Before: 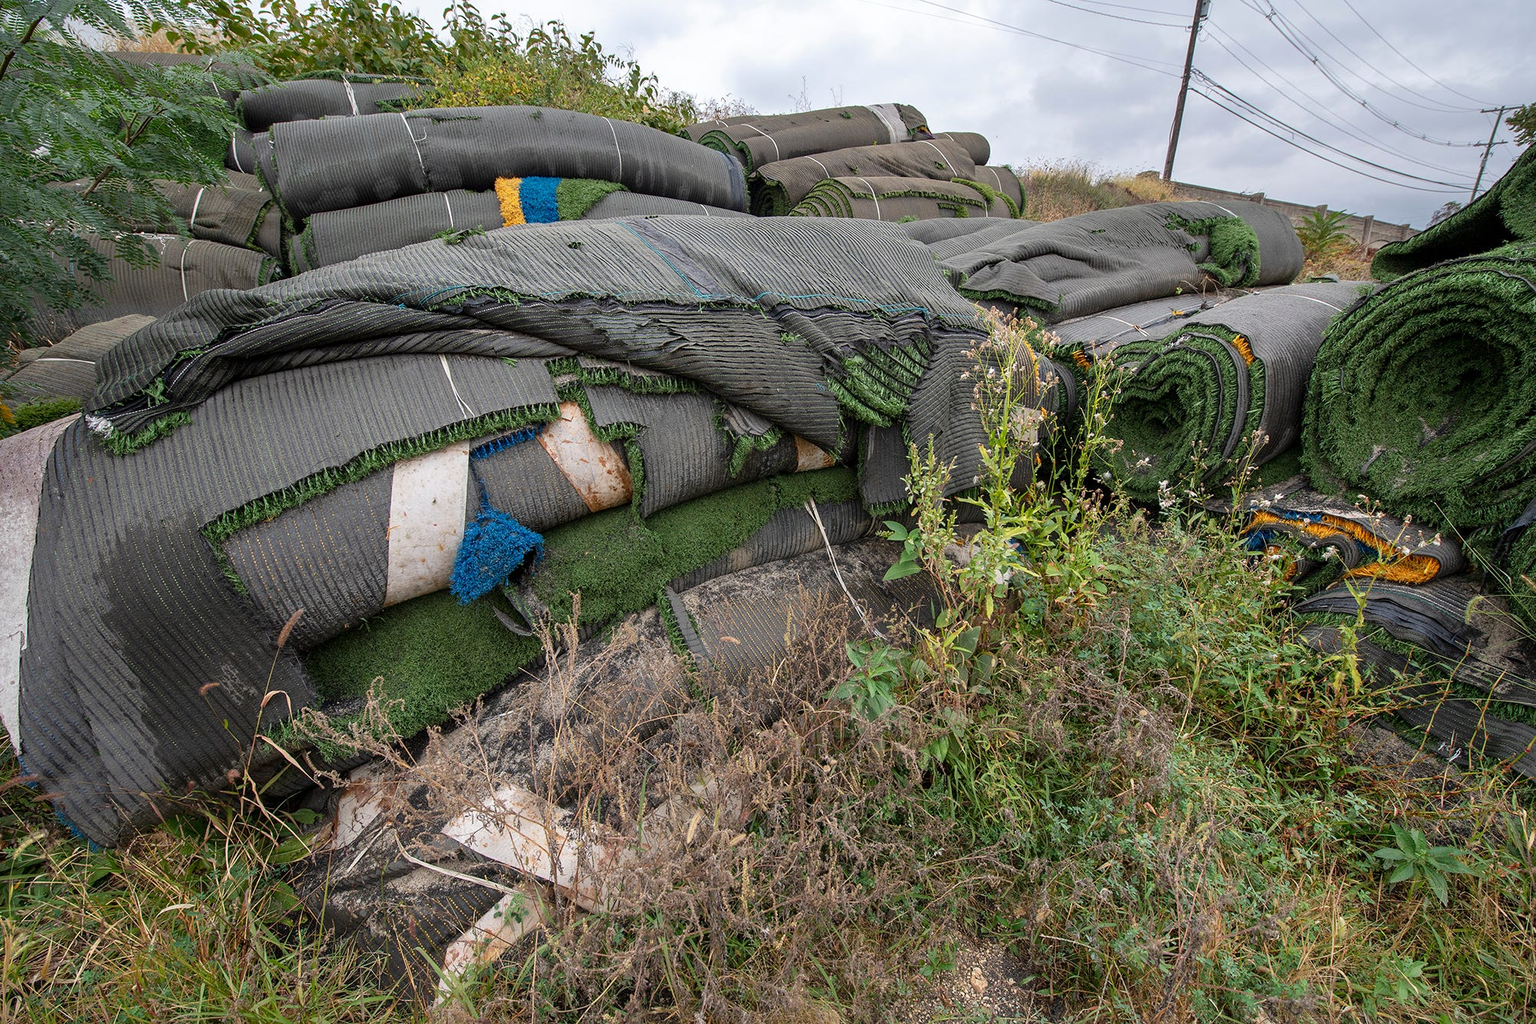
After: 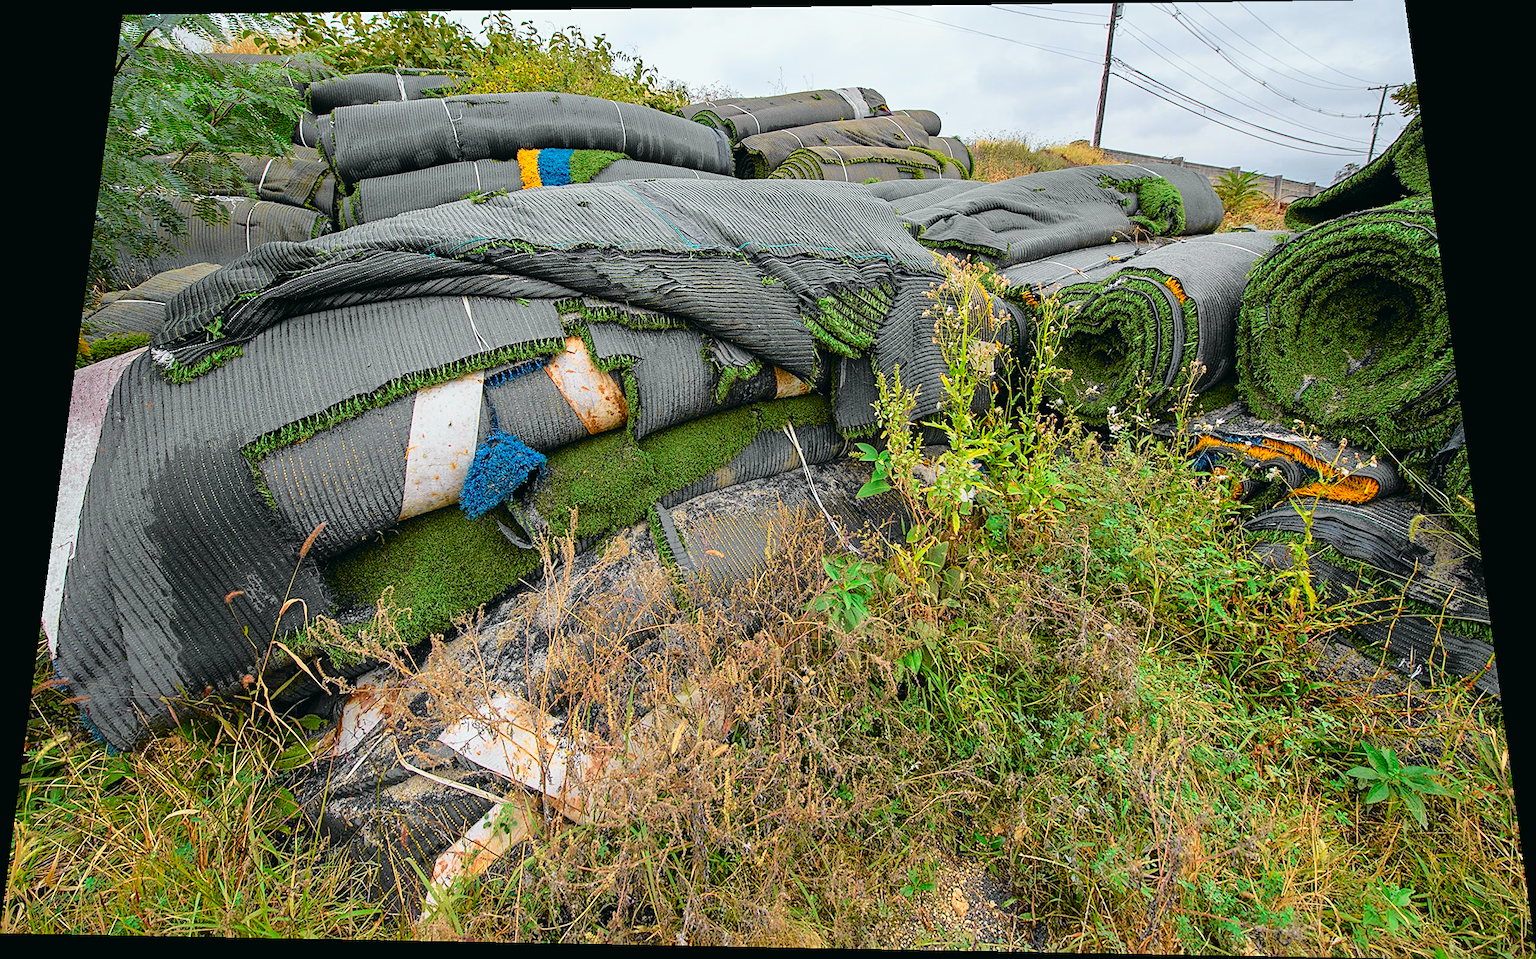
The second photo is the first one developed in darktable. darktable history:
rotate and perspective: rotation 0.128°, lens shift (vertical) -0.181, lens shift (horizontal) -0.044, shear 0.001, automatic cropping off
color balance rgb: perceptual saturation grading › global saturation 25%, global vibrance 20%
sharpen: on, module defaults
tone curve: curves: ch0 [(0, 0.015) (0.084, 0.074) (0.162, 0.165) (0.304, 0.382) (0.466, 0.576) (0.654, 0.741) (0.848, 0.906) (0.984, 0.963)]; ch1 [(0, 0) (0.34, 0.235) (0.46, 0.46) (0.515, 0.502) (0.553, 0.567) (0.764, 0.815) (1, 1)]; ch2 [(0, 0) (0.44, 0.458) (0.479, 0.492) (0.524, 0.507) (0.547, 0.579) (0.673, 0.712) (1, 1)], color space Lab, independent channels, preserve colors none
